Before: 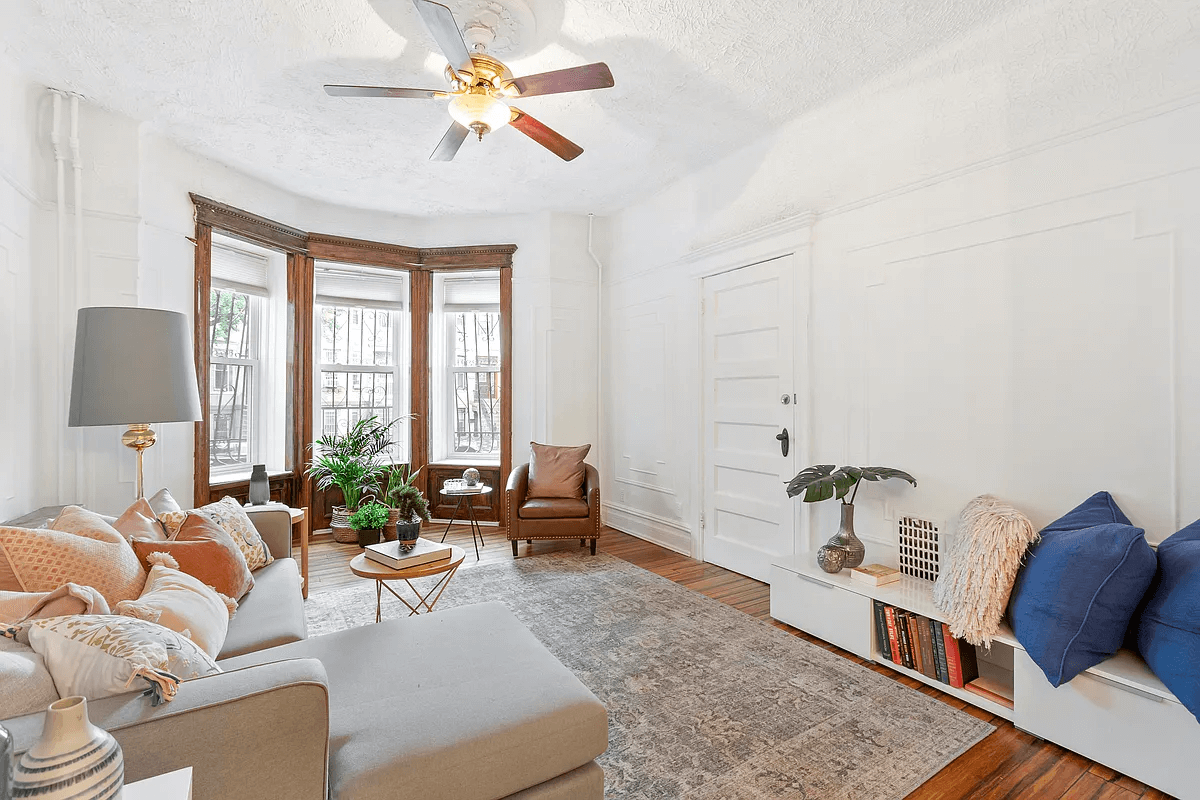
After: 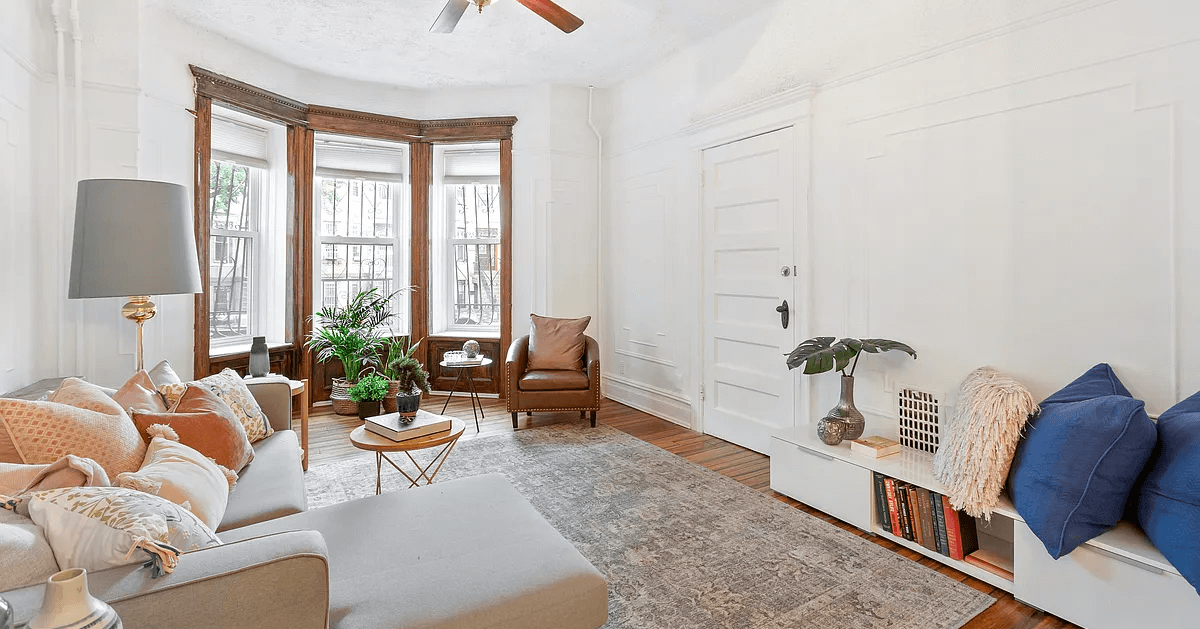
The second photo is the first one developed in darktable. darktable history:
tone equalizer: on, module defaults
crop and rotate: top 16.001%, bottom 5.334%
